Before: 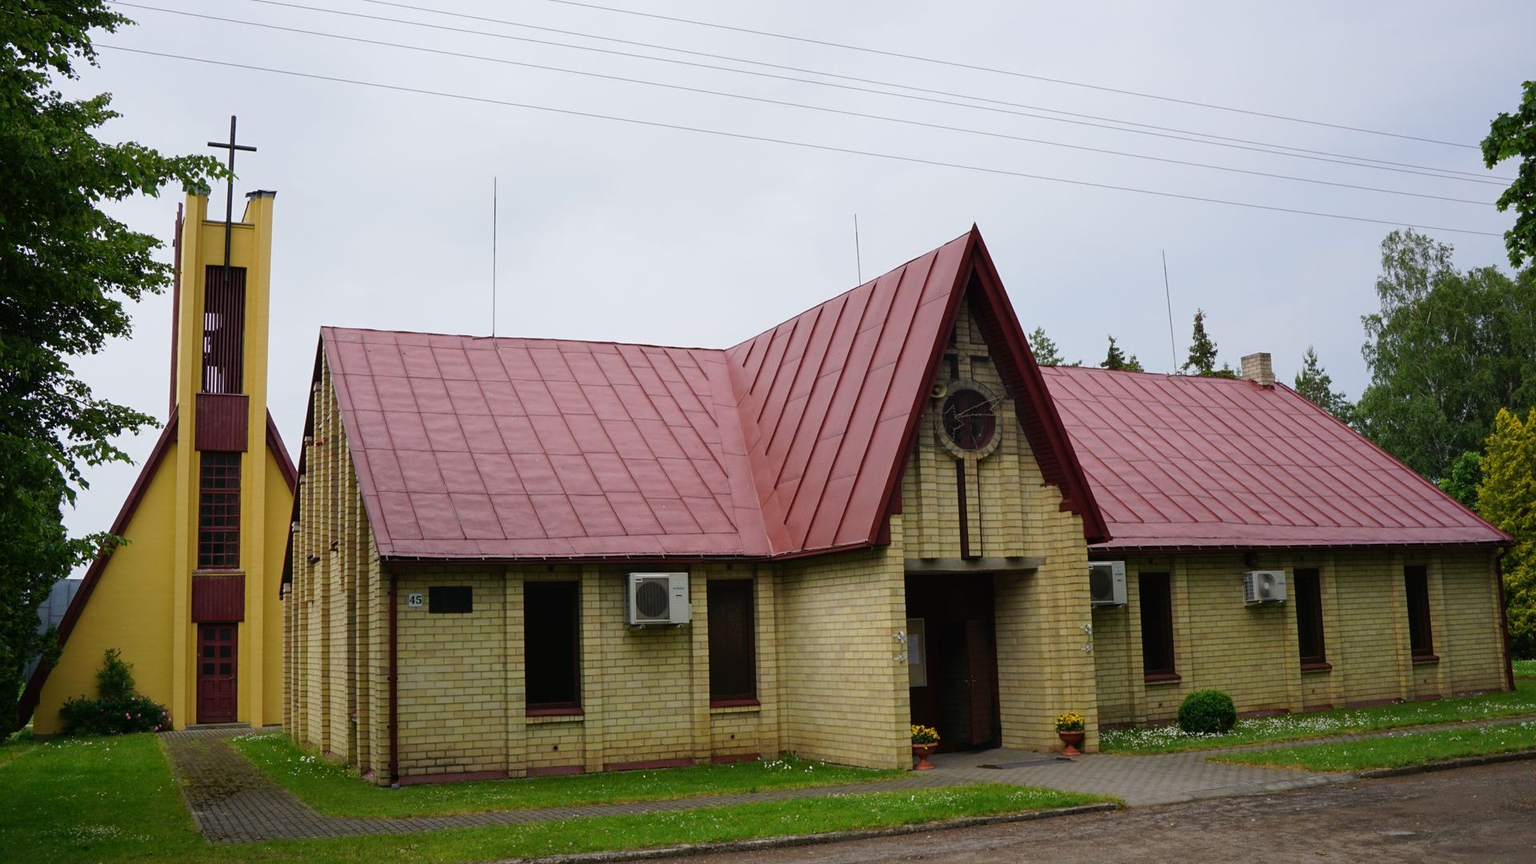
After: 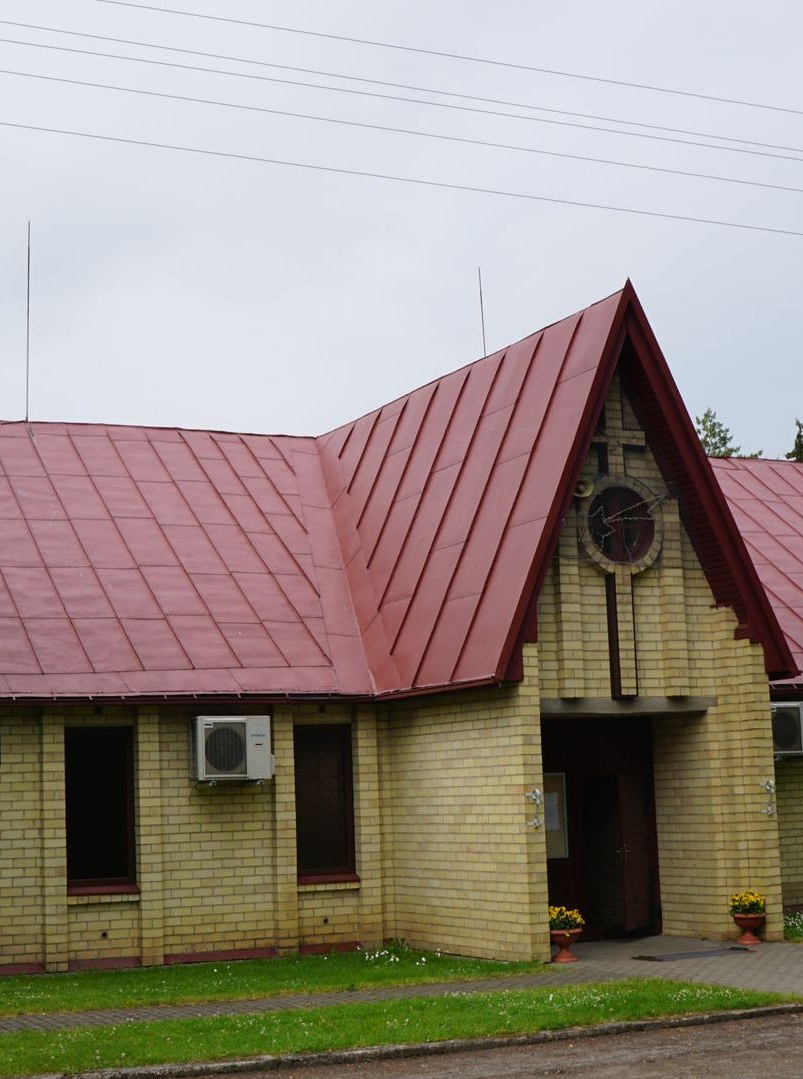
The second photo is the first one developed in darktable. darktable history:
crop: left 30.766%, right 27.392%
